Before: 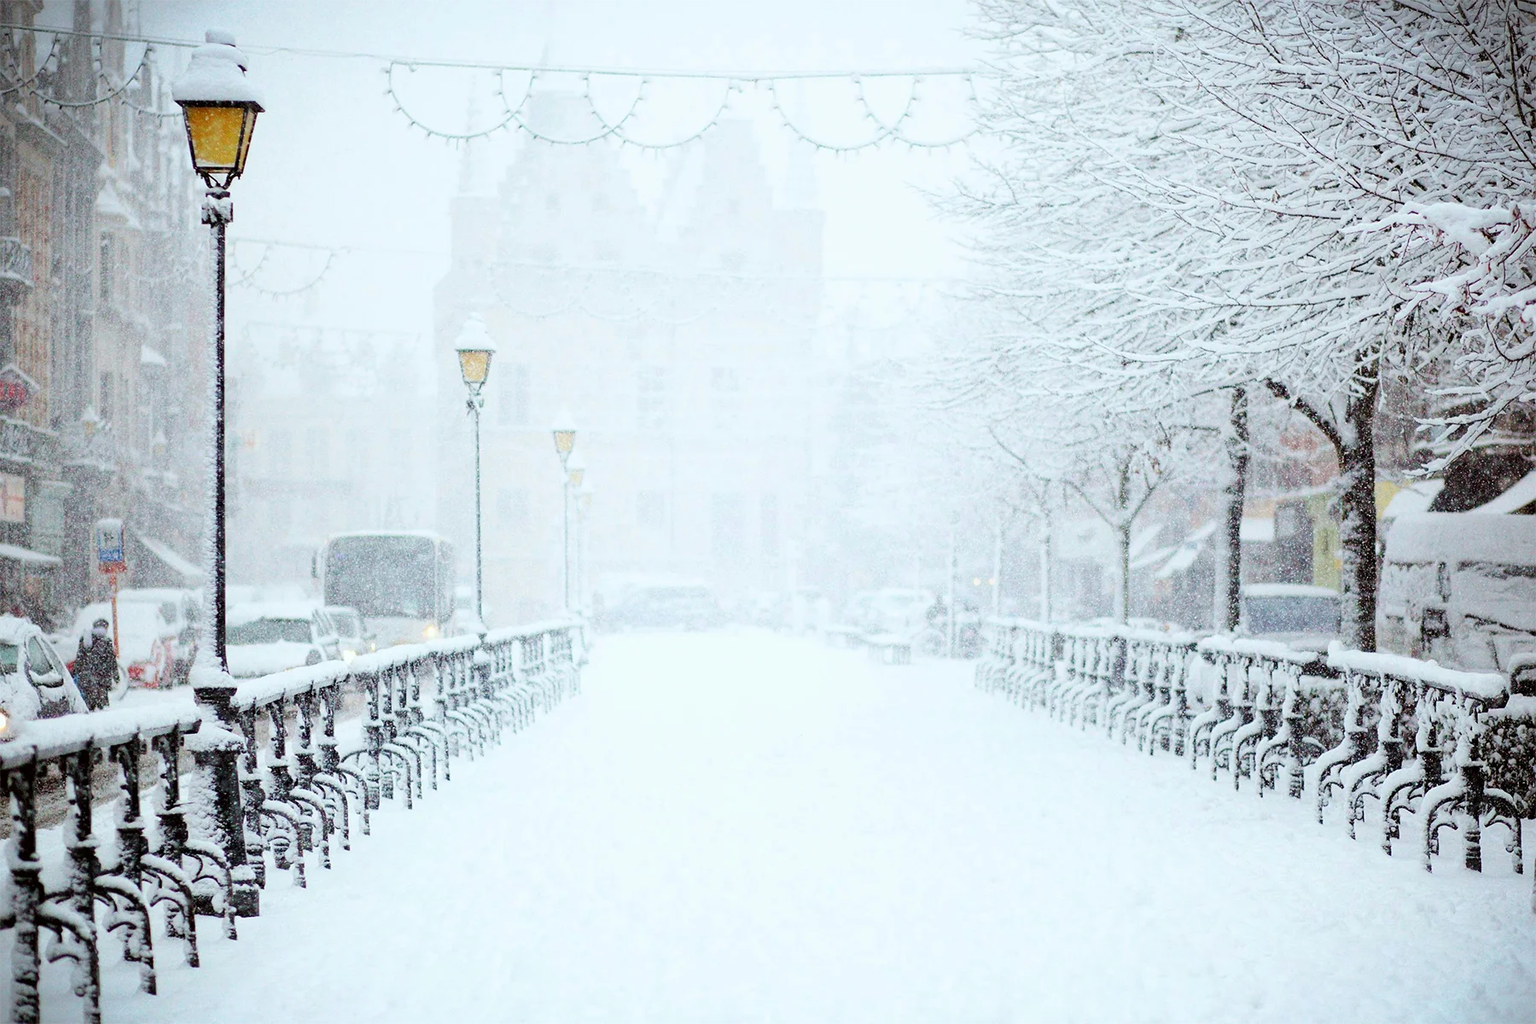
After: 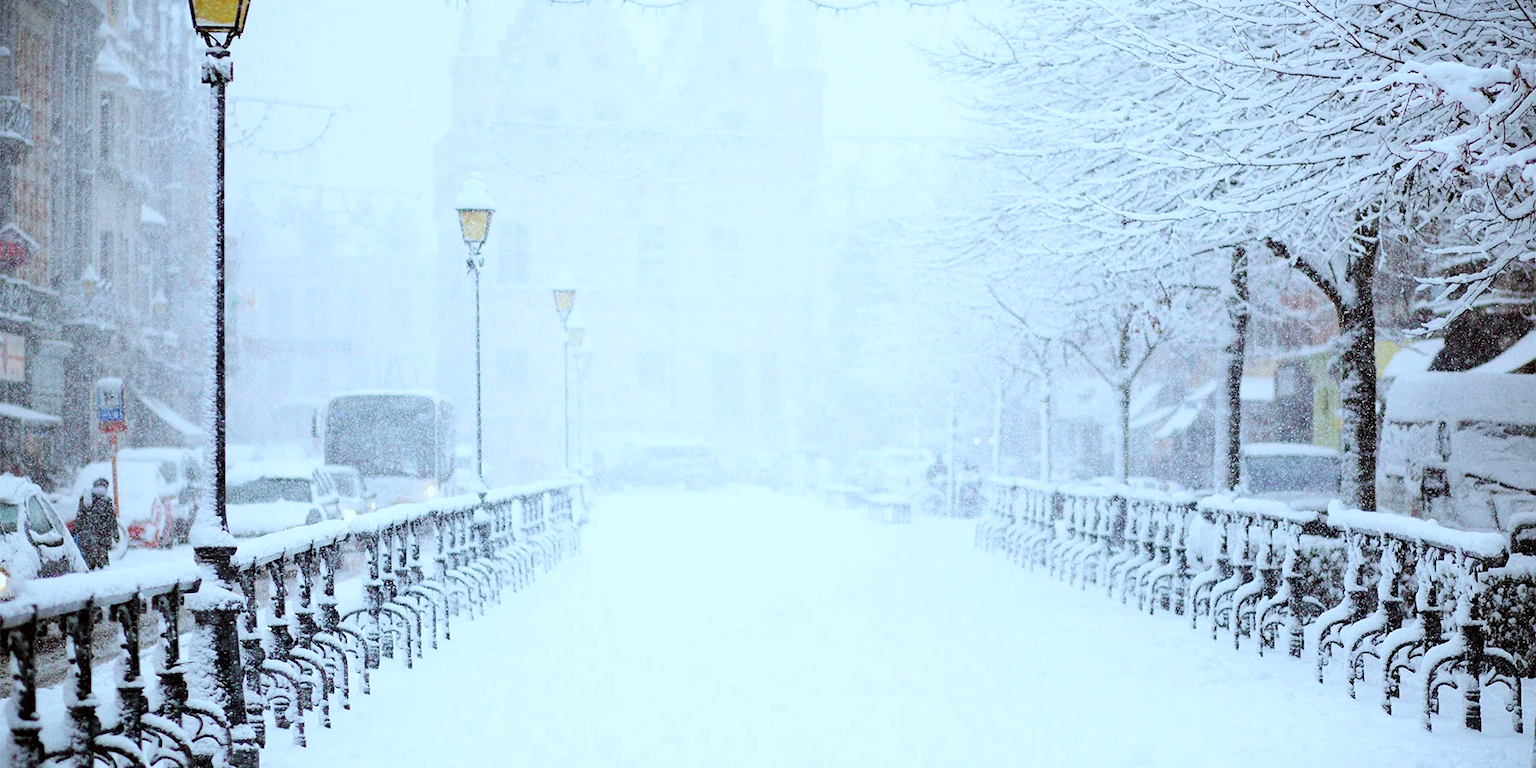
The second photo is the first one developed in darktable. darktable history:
crop: top 13.819%, bottom 11.169%
white balance: red 0.924, blue 1.095
